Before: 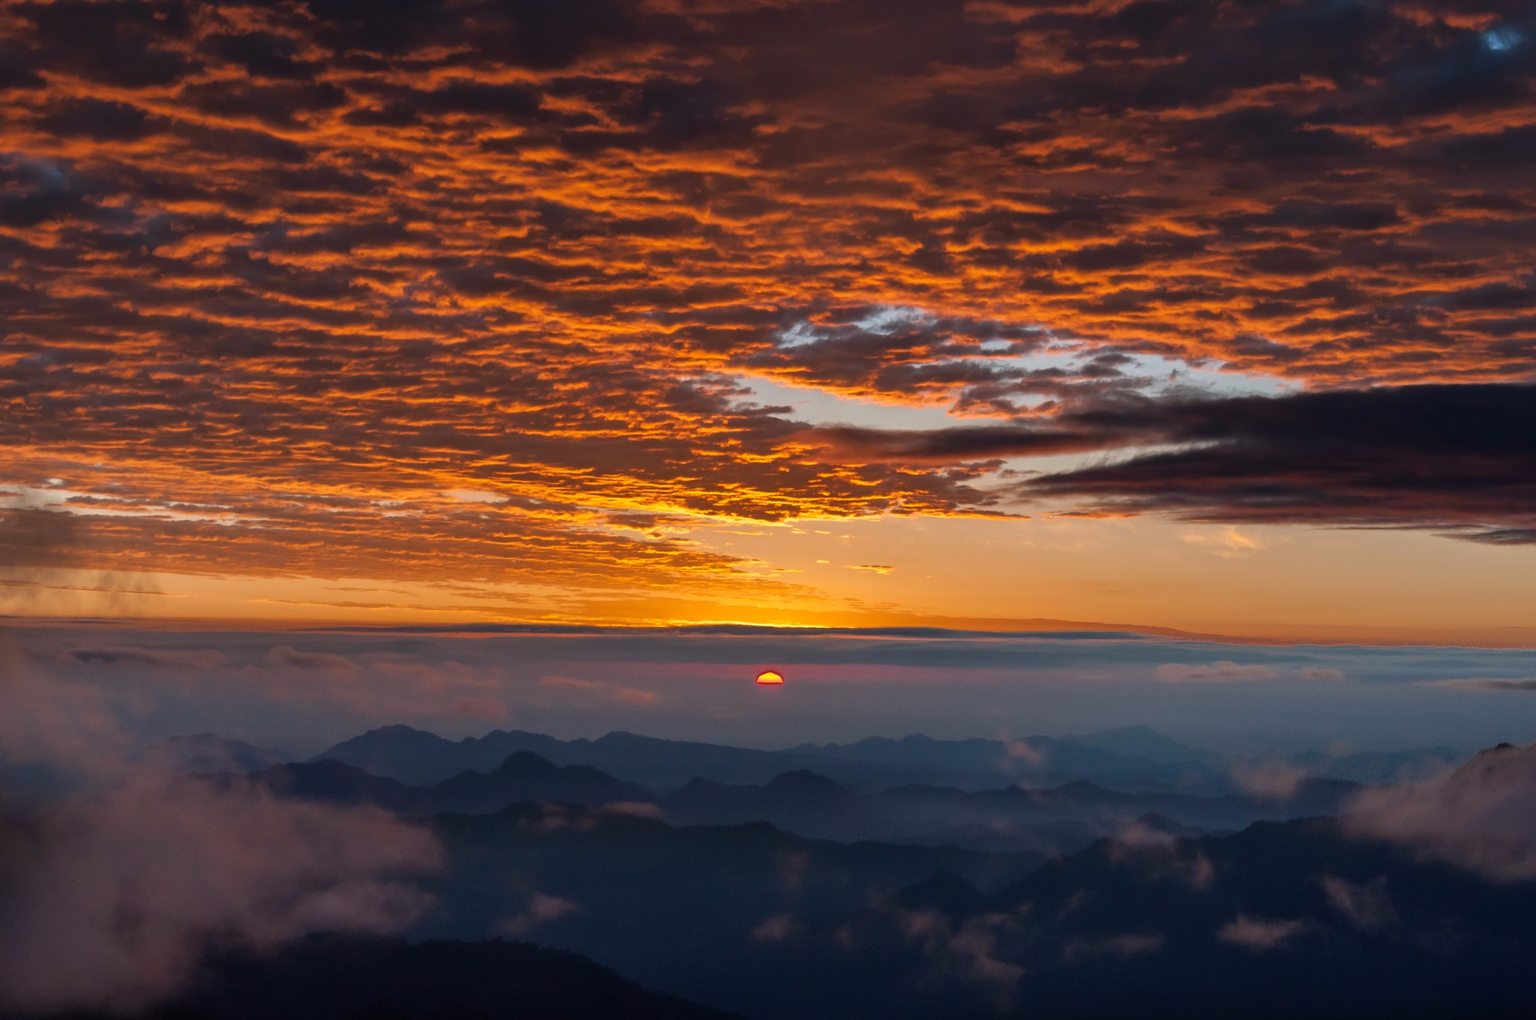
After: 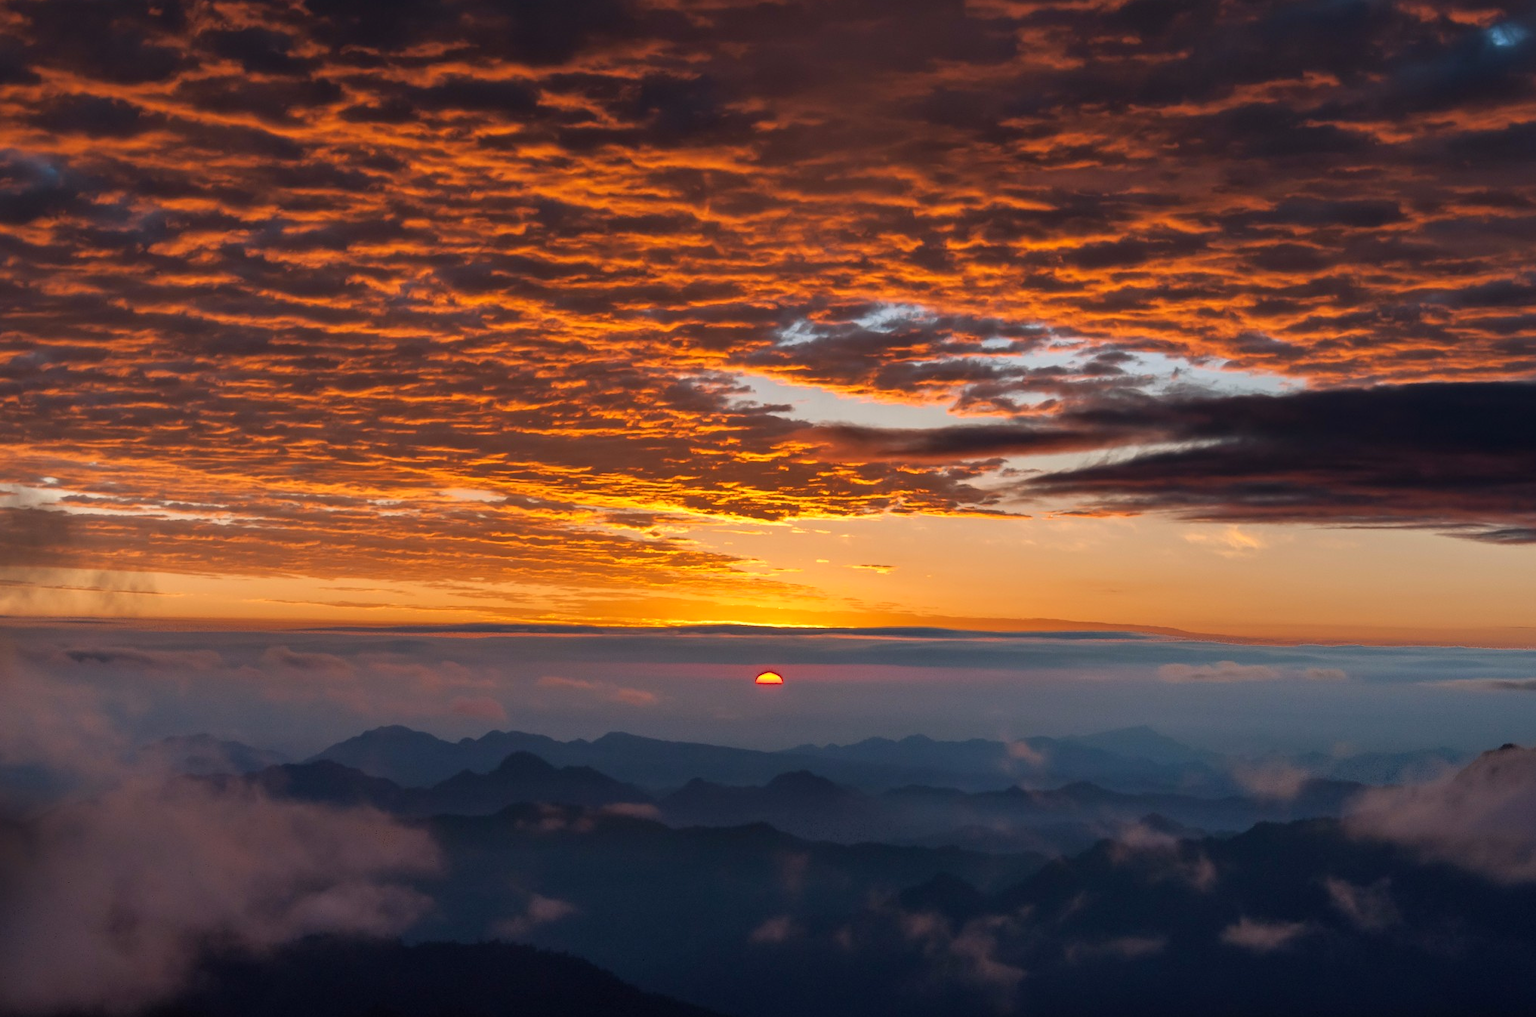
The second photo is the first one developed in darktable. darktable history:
exposure: exposure 0.2 EV, compensate highlight preservation false
crop: left 0.434%, top 0.485%, right 0.244%, bottom 0.386%
tone equalizer: on, module defaults
